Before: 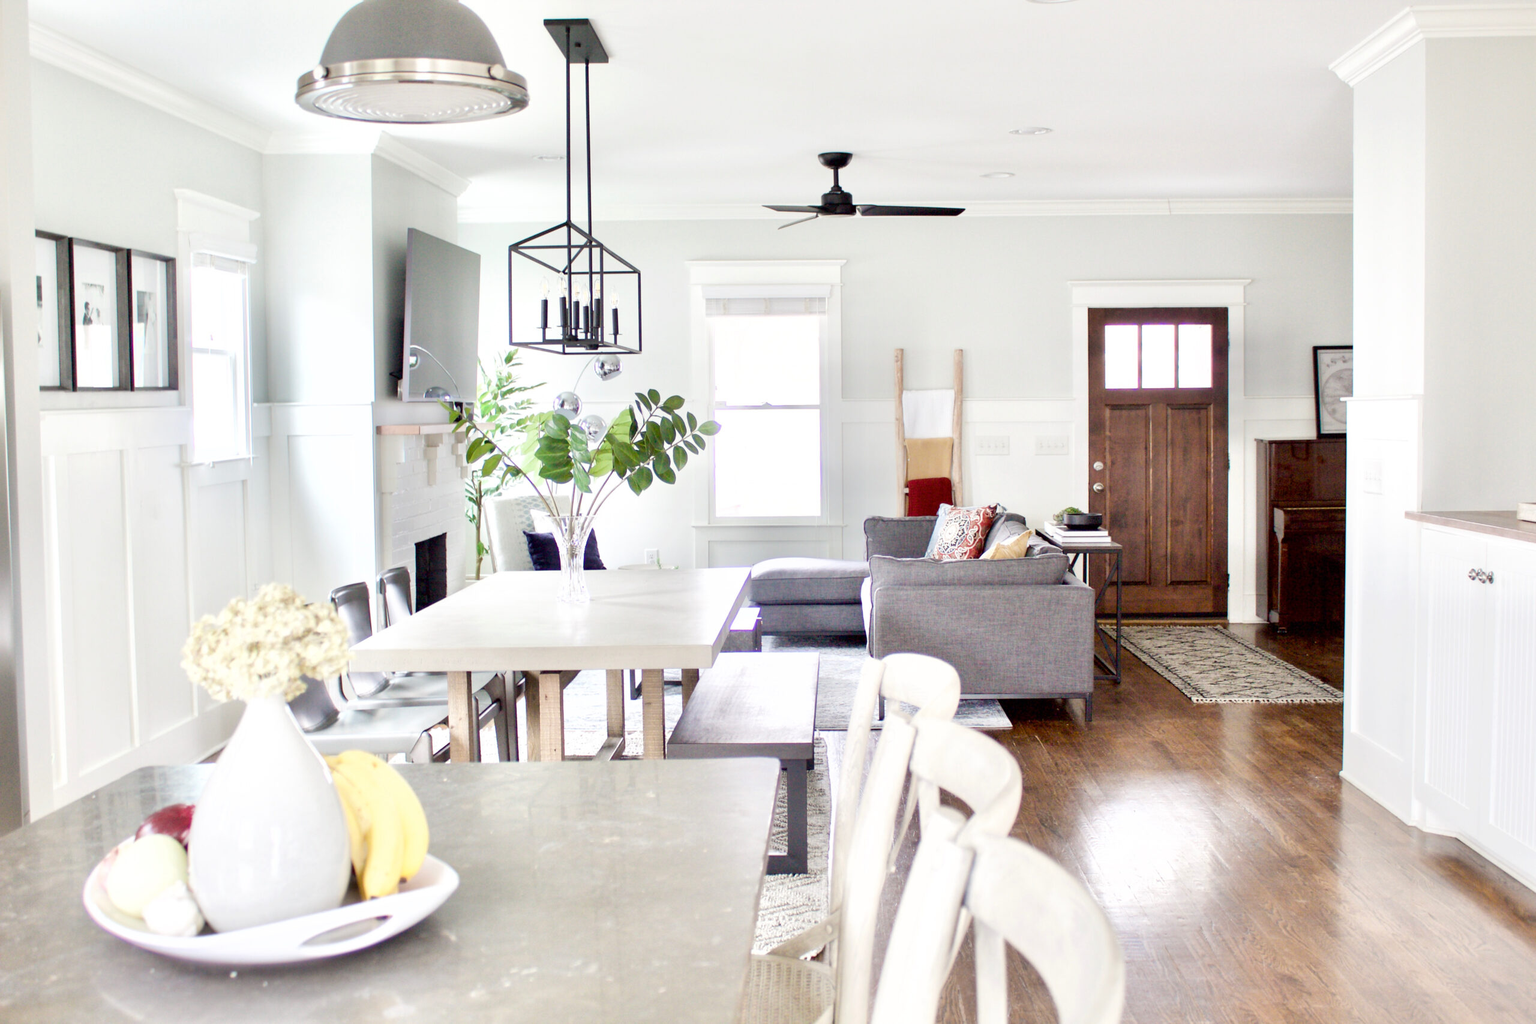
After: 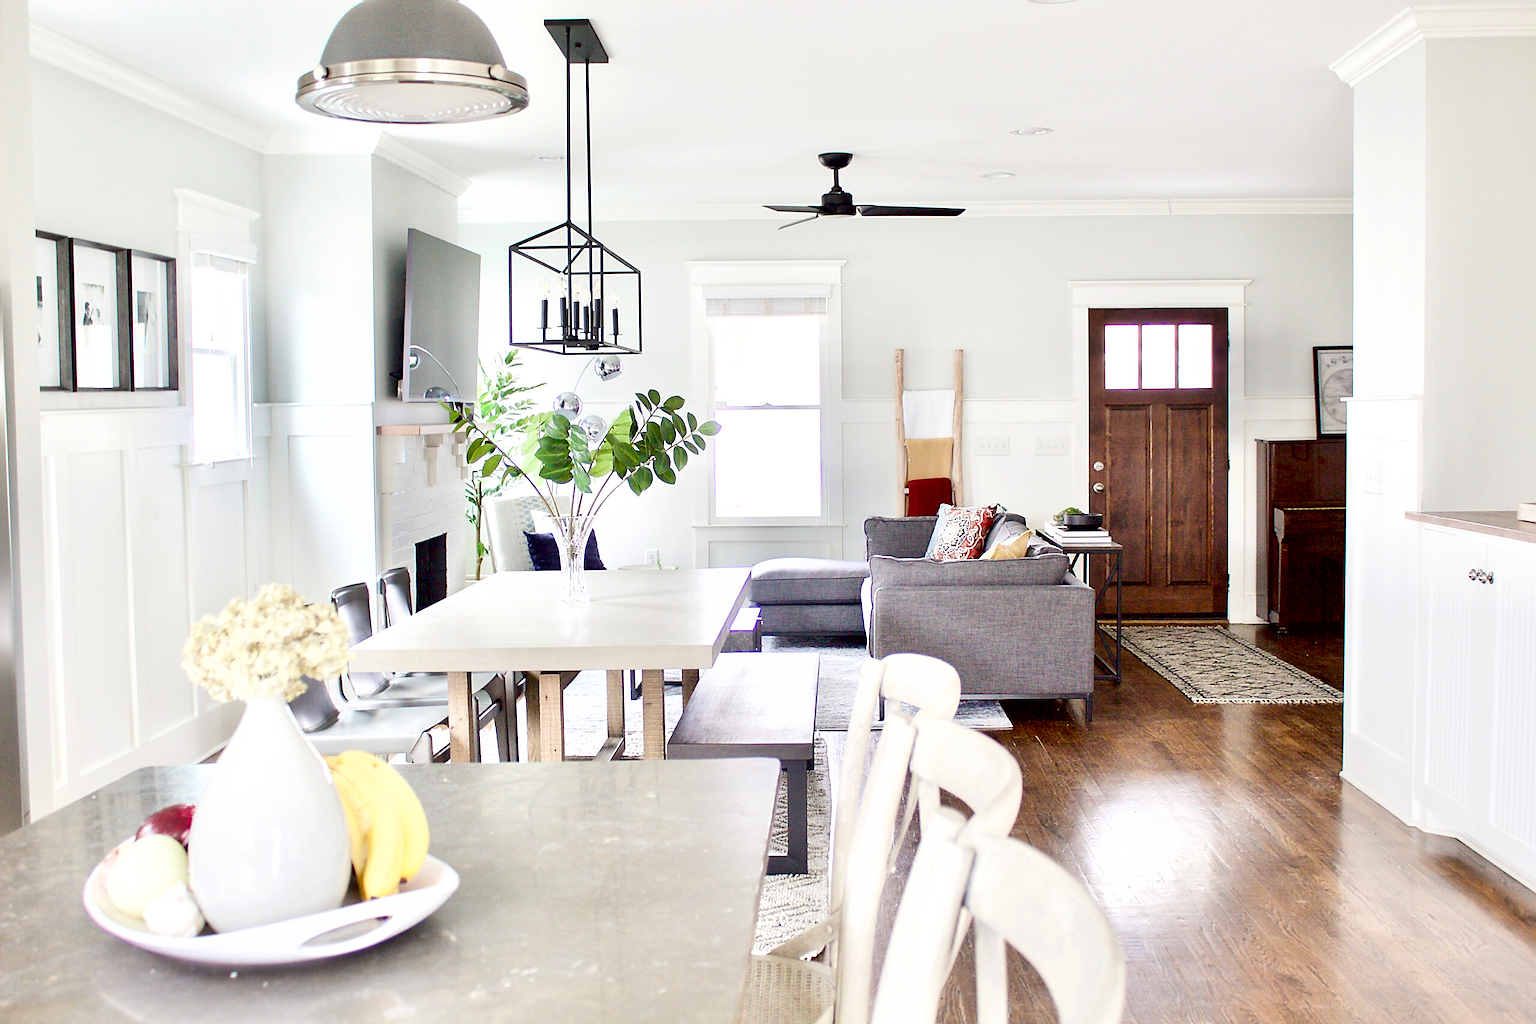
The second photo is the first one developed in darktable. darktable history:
contrast brightness saturation: contrast 0.13, brightness -0.05, saturation 0.16
sharpen: radius 1.4, amount 1.25, threshold 0.7
